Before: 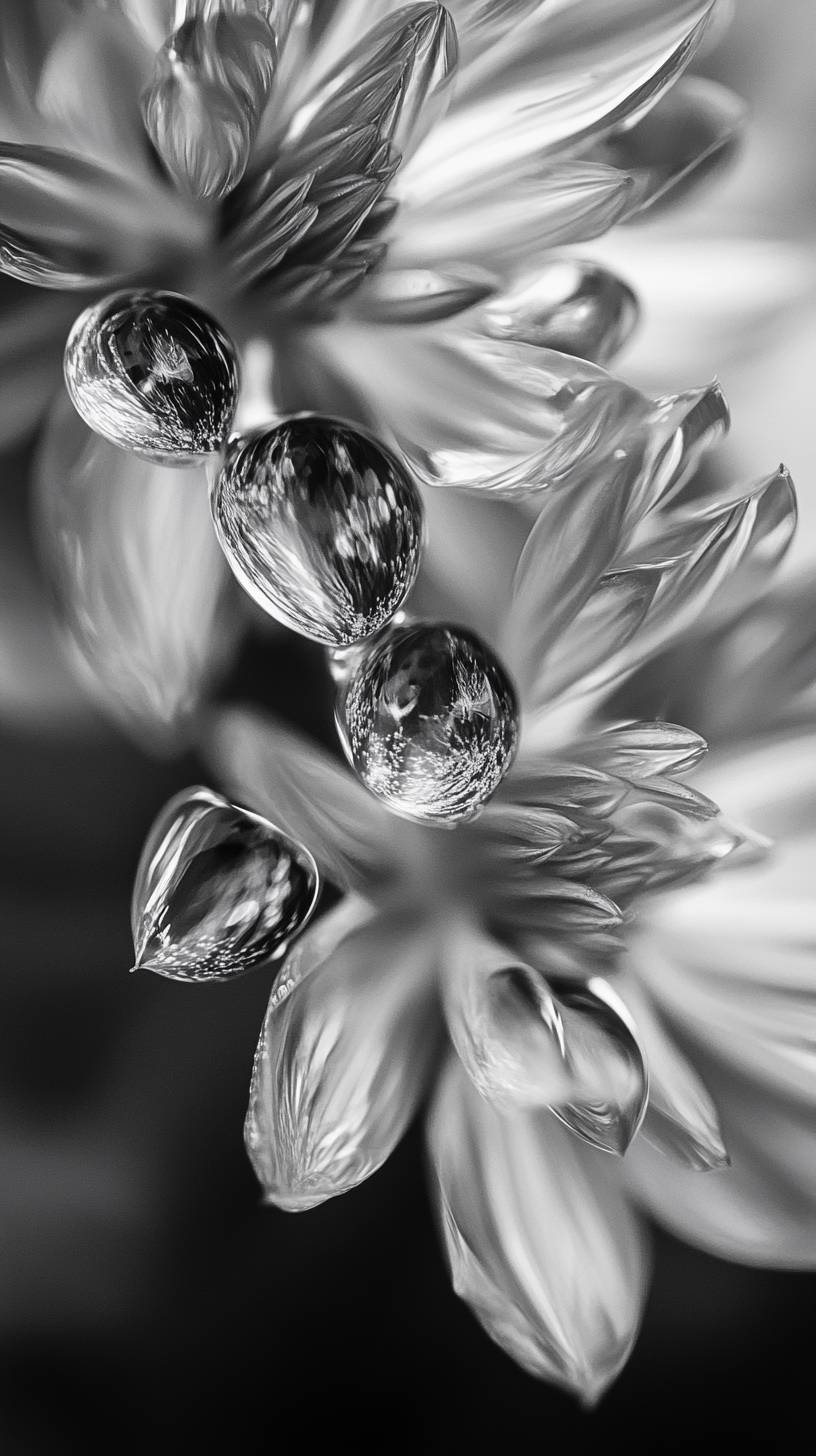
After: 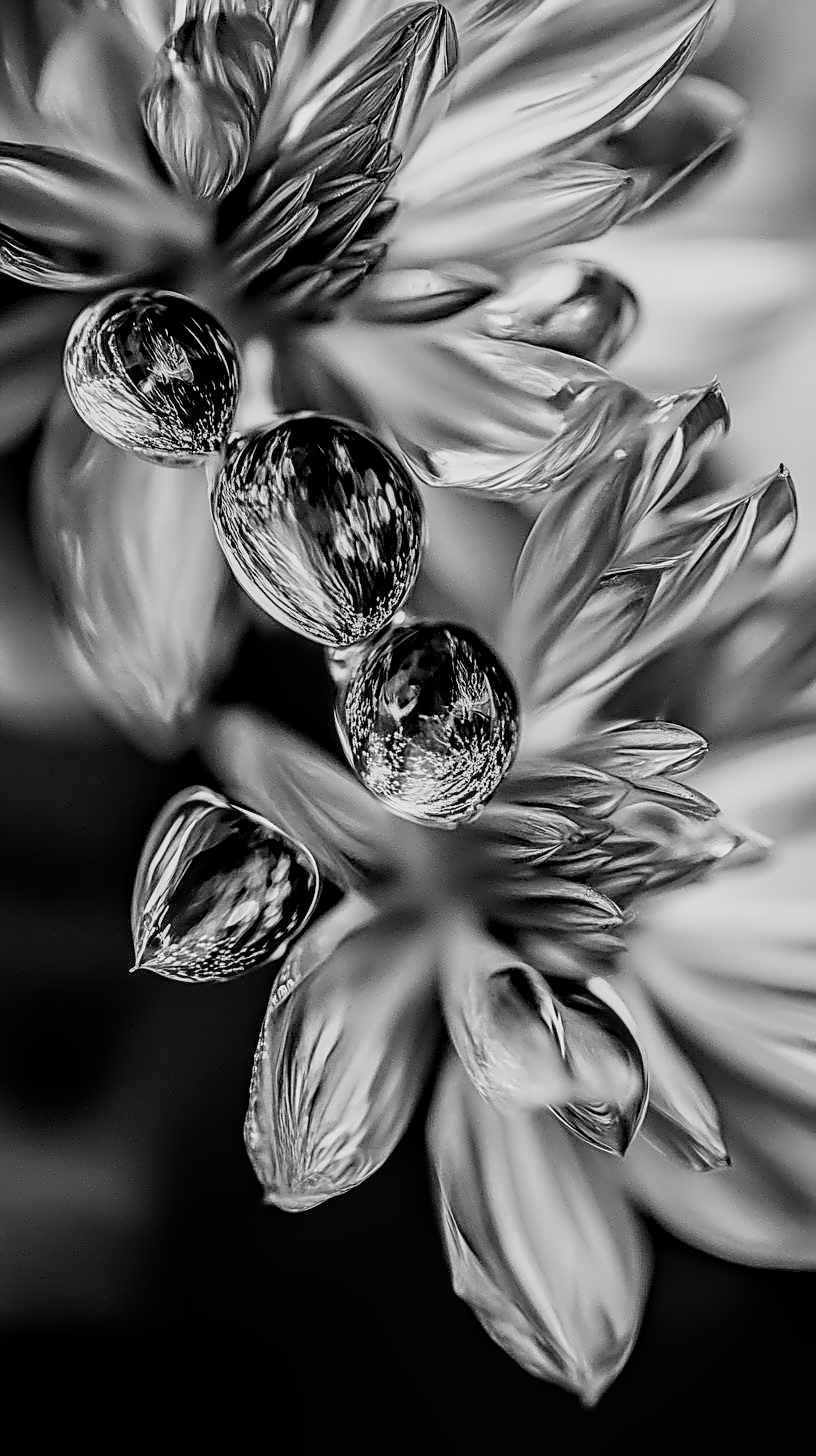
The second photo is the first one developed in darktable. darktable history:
sharpen: amount 0.601
contrast equalizer: y [[0.5, 0.542, 0.583, 0.625, 0.667, 0.708], [0.5 ×6], [0.5 ×6], [0, 0.033, 0.067, 0.1, 0.133, 0.167], [0, 0.05, 0.1, 0.15, 0.2, 0.25]], mix 0.599
filmic rgb: black relative exposure -7.65 EV, white relative exposure 4.56 EV, hardness 3.61, contrast 1.061, color science v6 (2022), iterations of high-quality reconstruction 0
haze removal: compatibility mode true, adaptive false
color correction: highlights b* -0.027, saturation 1.29
local contrast: on, module defaults
